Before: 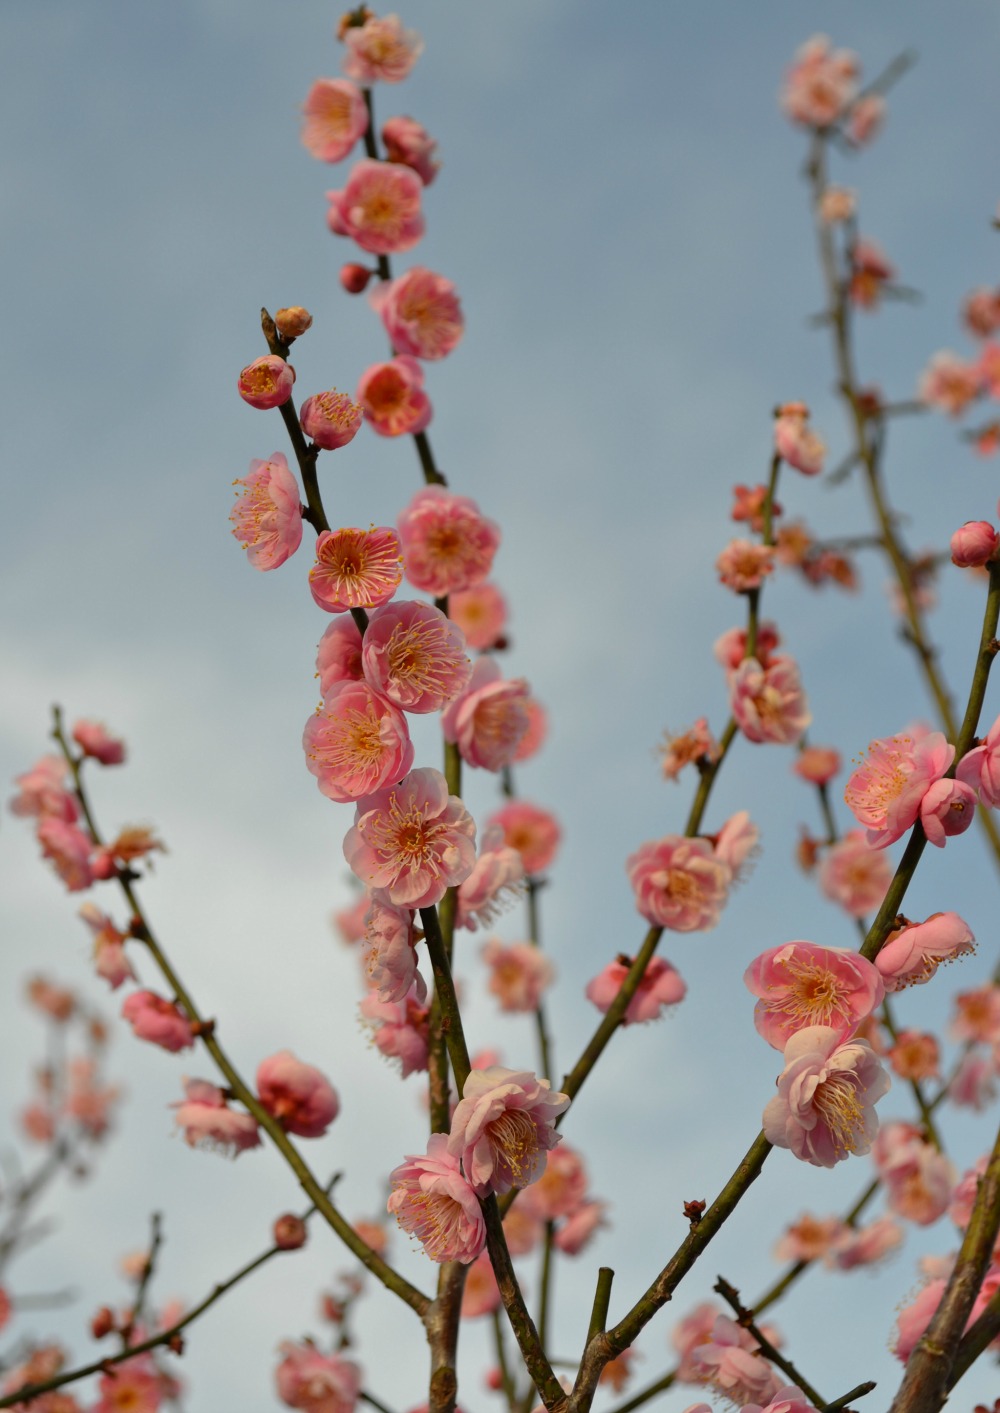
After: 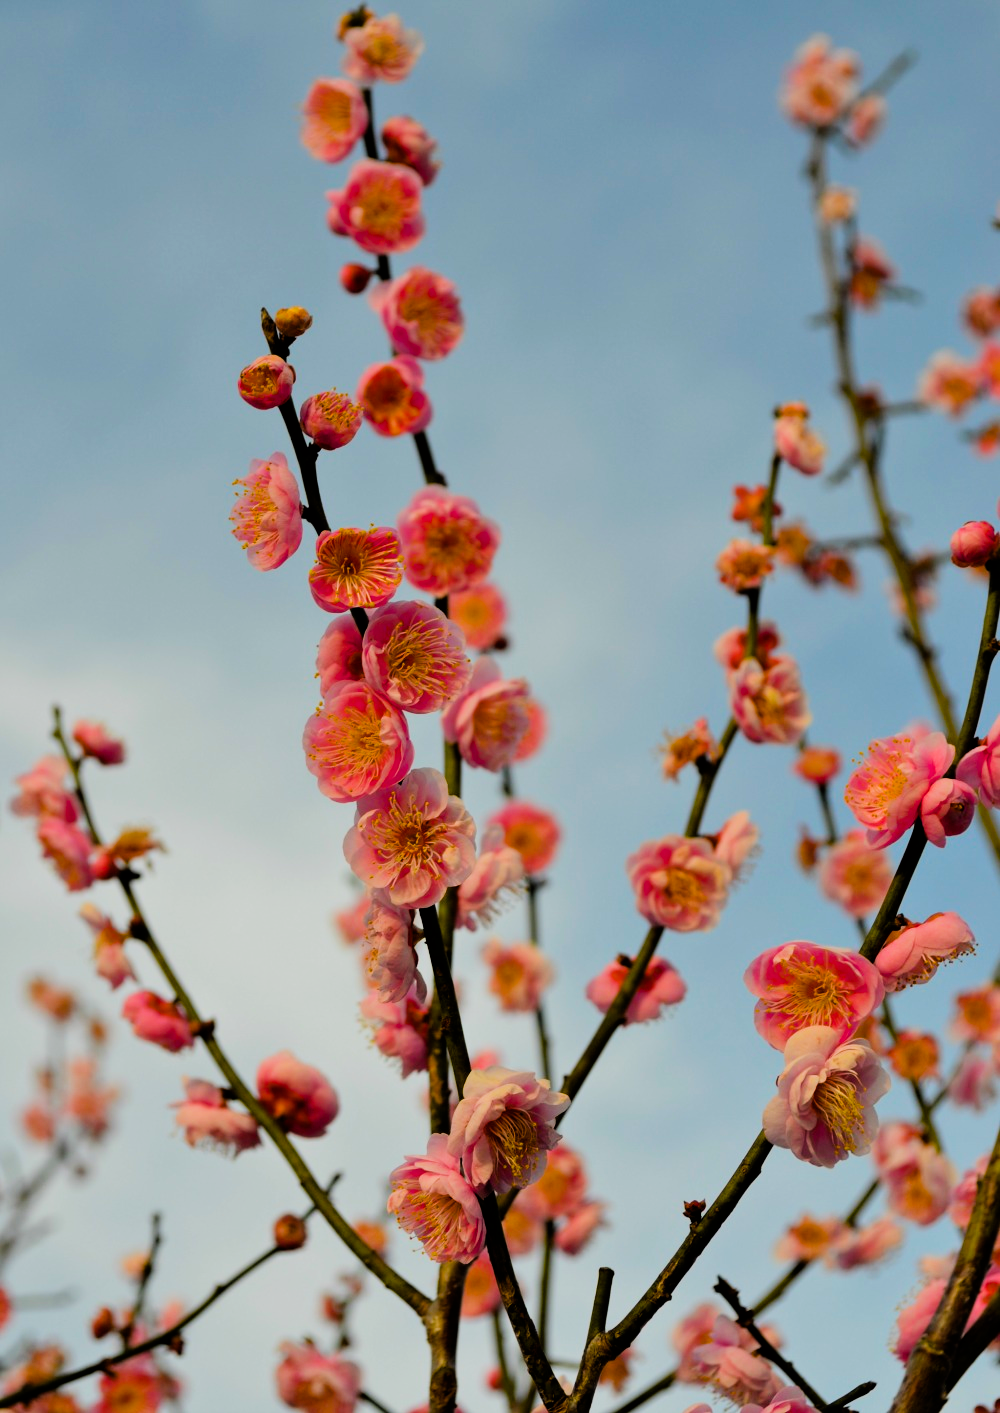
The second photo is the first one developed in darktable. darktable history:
filmic rgb: black relative exposure -5.05 EV, white relative exposure 3.98 EV, threshold 5.99 EV, hardness 2.88, contrast 1.396, highlights saturation mix -28.63%, enable highlight reconstruction true
color balance rgb: linear chroma grading › shadows 10.178%, linear chroma grading › highlights 9.922%, linear chroma grading › global chroma 15.599%, linear chroma grading › mid-tones 14.967%, perceptual saturation grading › global saturation 25.809%
